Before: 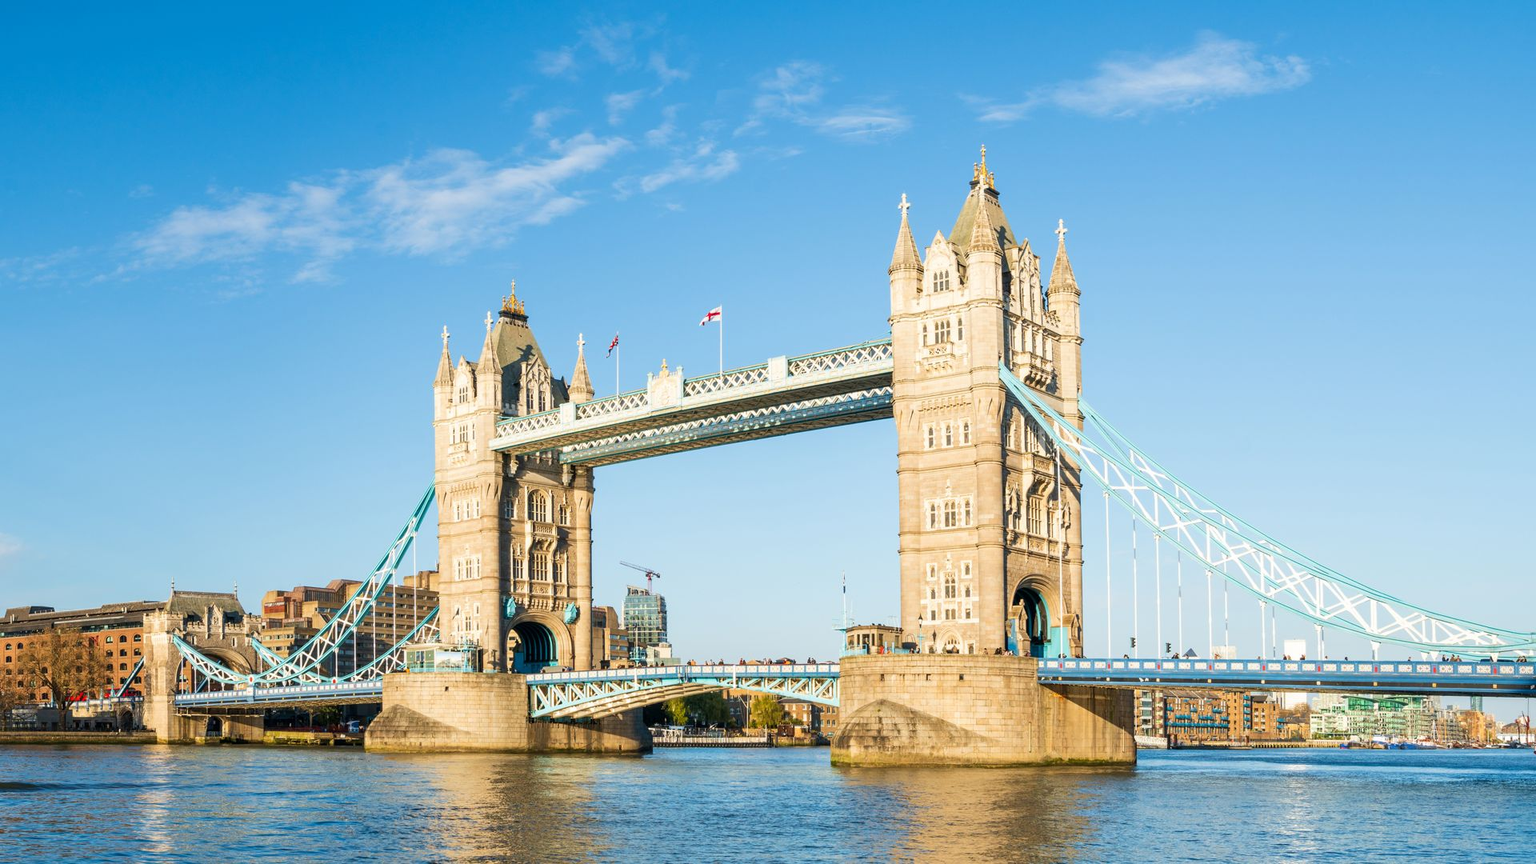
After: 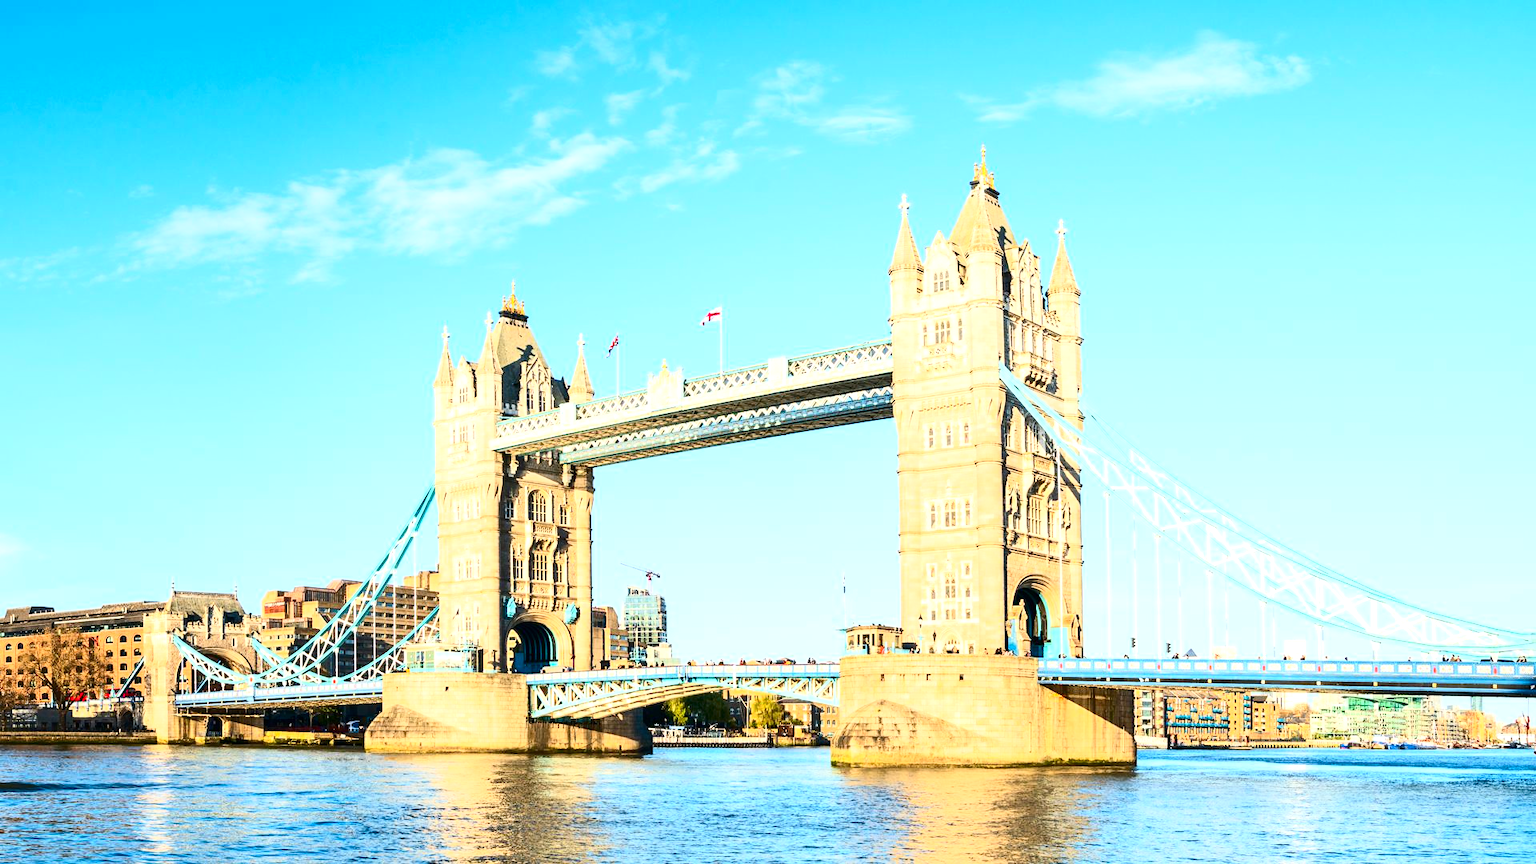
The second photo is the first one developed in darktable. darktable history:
contrast brightness saturation: contrast 0.4, brightness 0.1, saturation 0.21
exposure: black level correction 0, exposure 0.5 EV, compensate exposure bias true, compensate highlight preservation false
